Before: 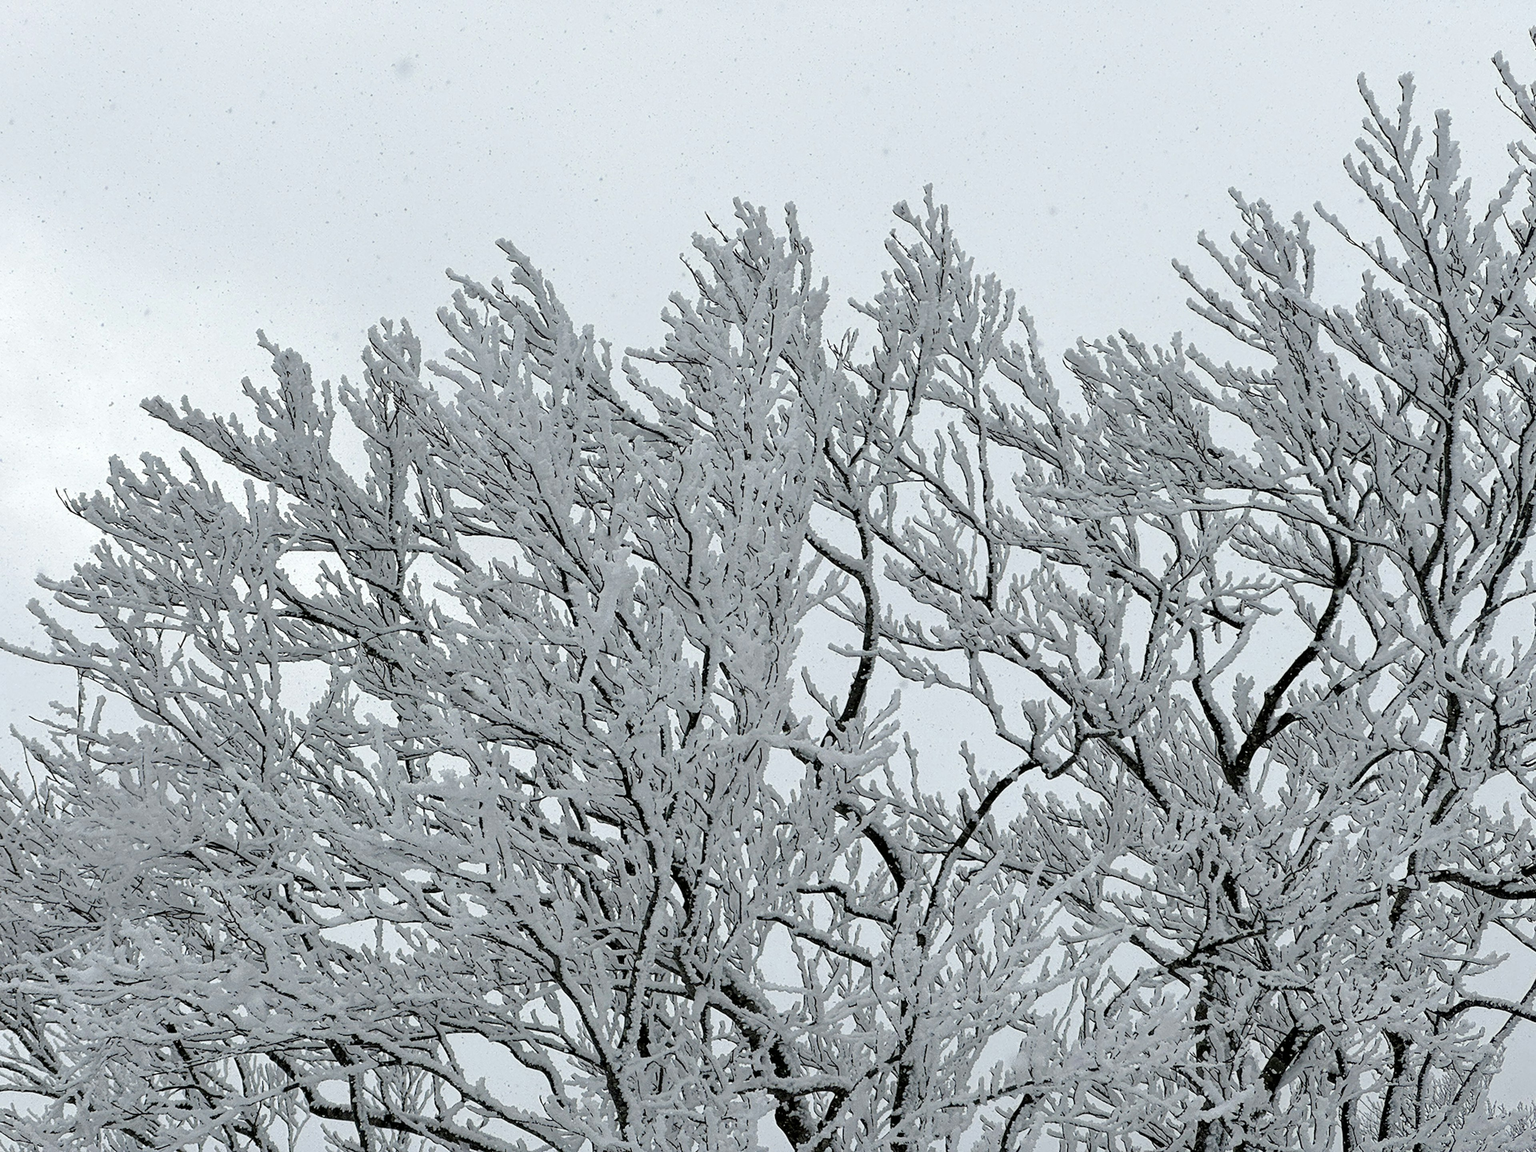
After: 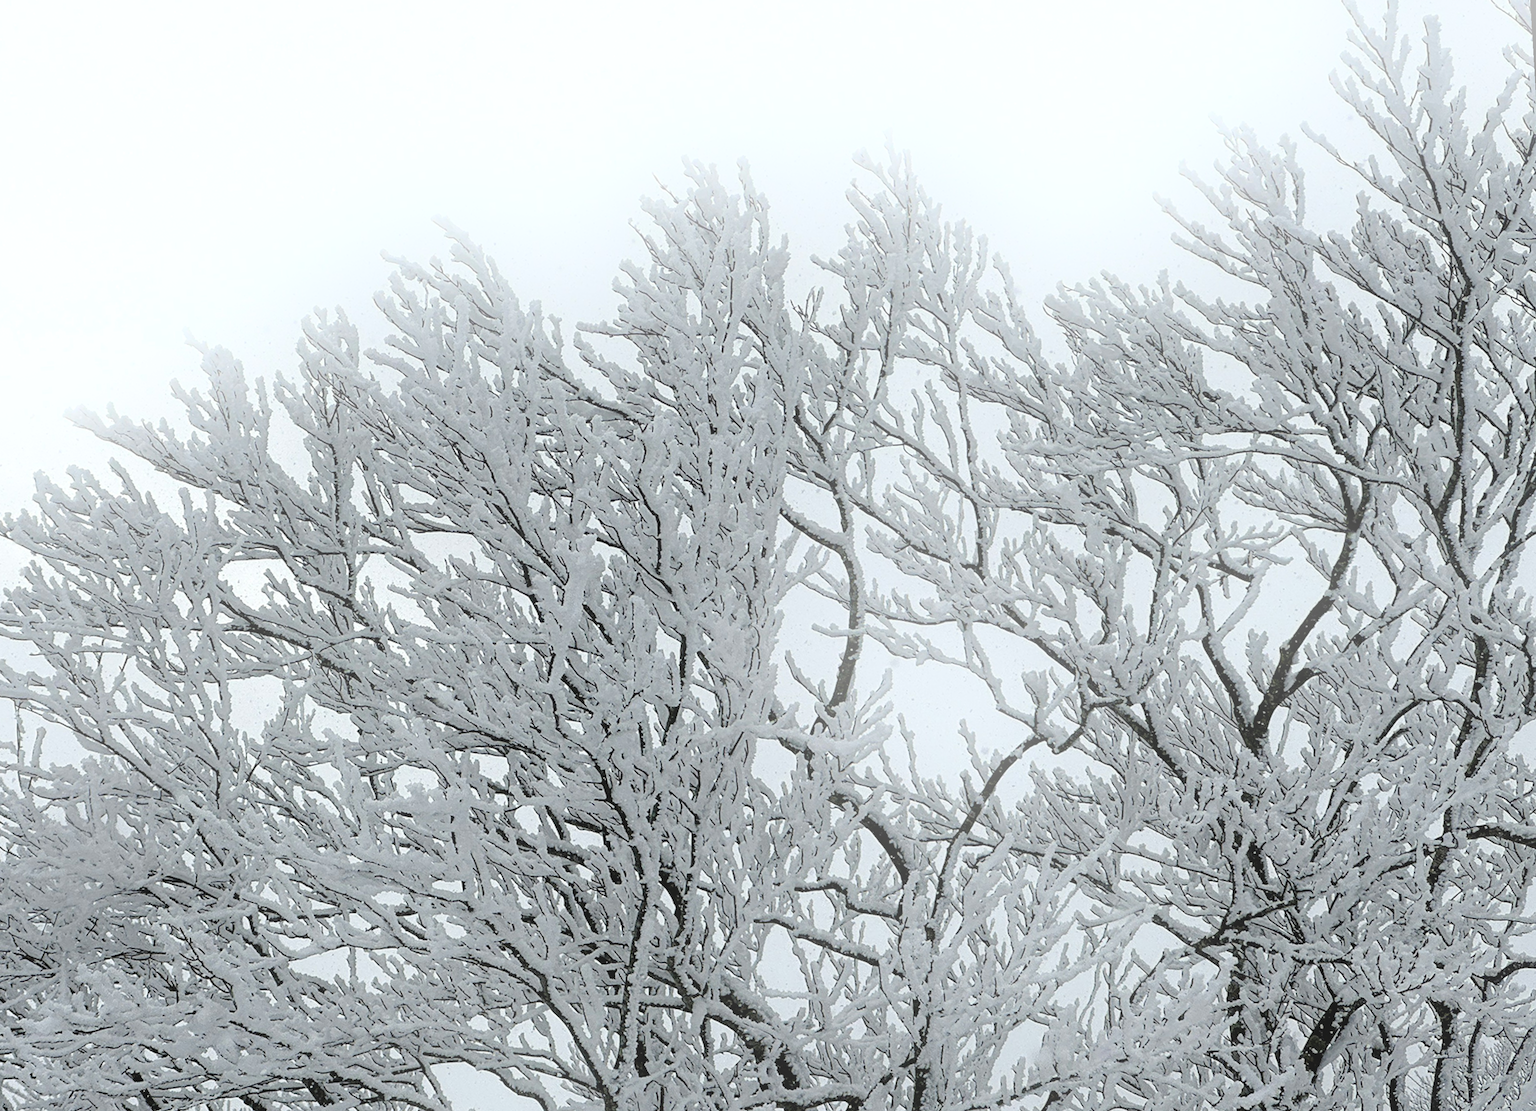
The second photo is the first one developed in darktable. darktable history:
rotate and perspective: rotation -3.52°, crop left 0.036, crop right 0.964, crop top 0.081, crop bottom 0.919
crop and rotate: left 3.238%
bloom: size 38%, threshold 95%, strength 30%
